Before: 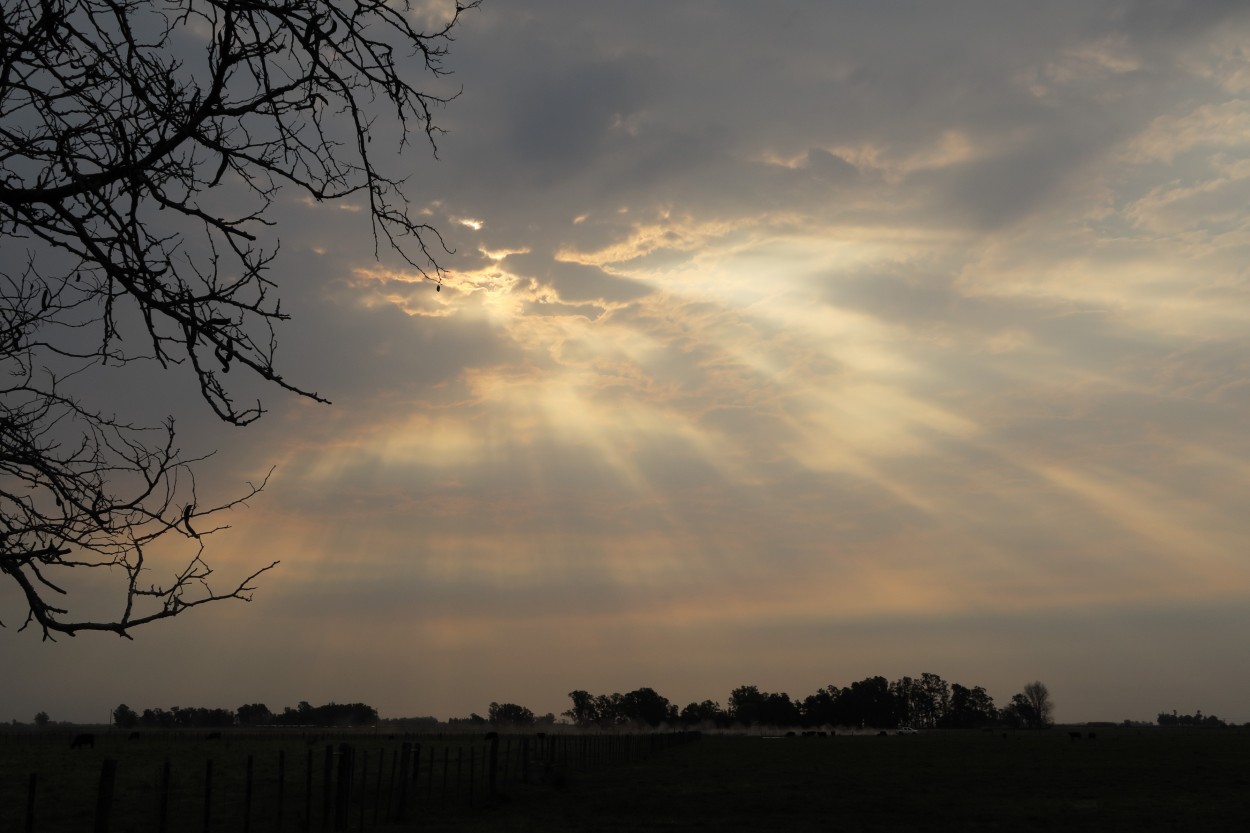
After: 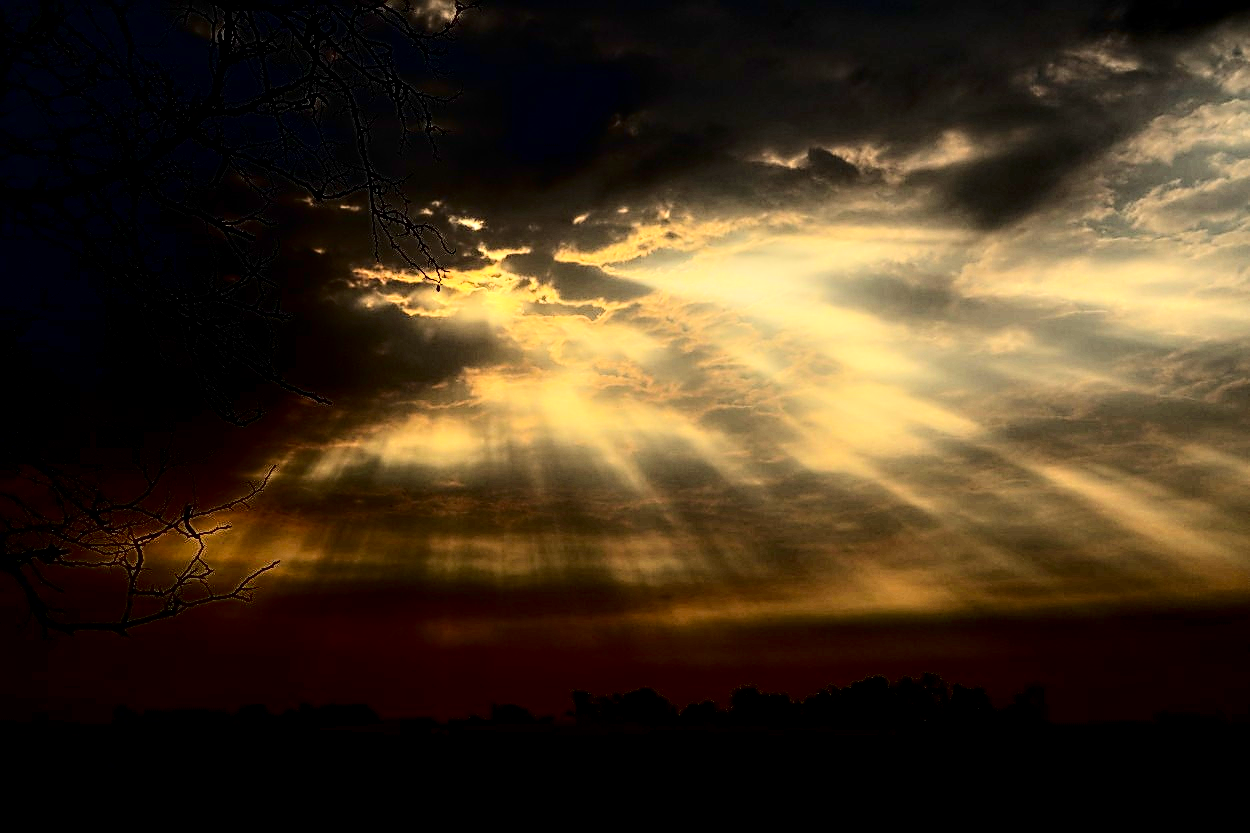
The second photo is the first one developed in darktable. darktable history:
sharpen: on, module defaults
contrast brightness saturation: contrast 0.77, brightness -1, saturation 1
local contrast: highlights 25%, detail 150%
